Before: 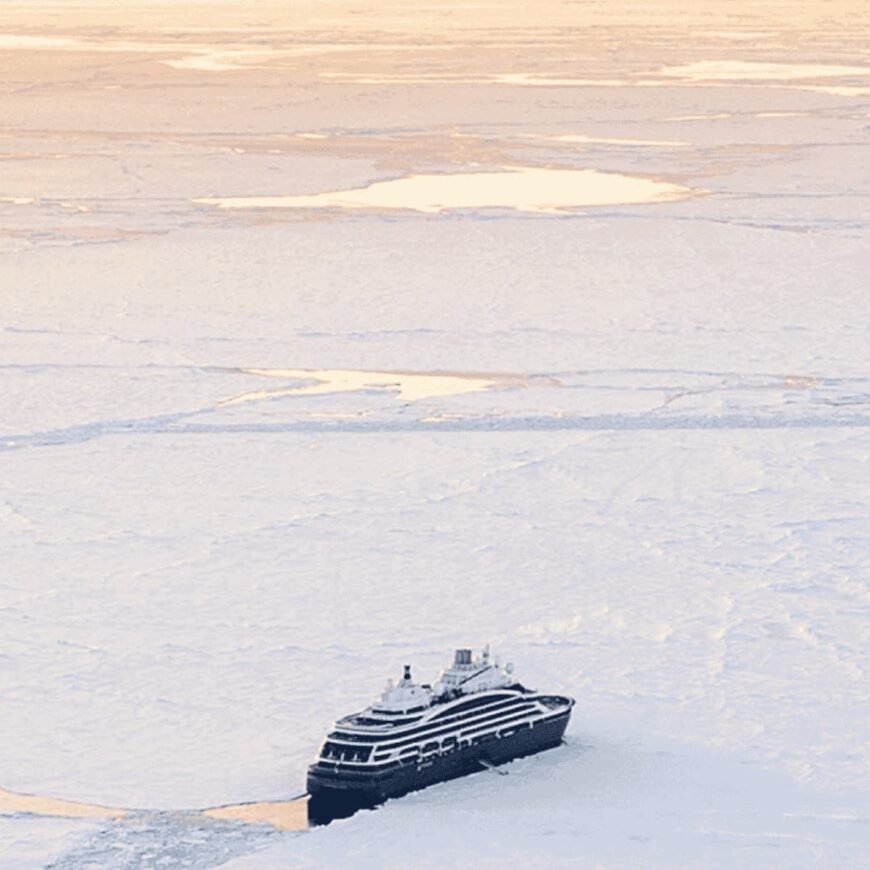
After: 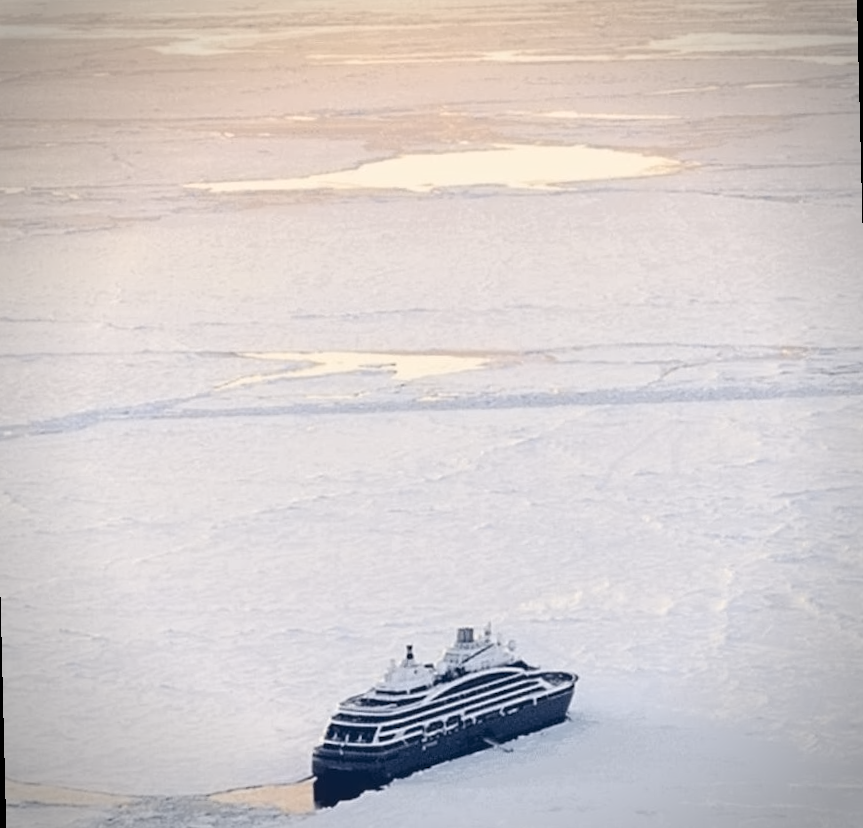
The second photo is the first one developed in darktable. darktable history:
vignetting: on, module defaults
rotate and perspective: rotation -1.42°, crop left 0.016, crop right 0.984, crop top 0.035, crop bottom 0.965
color zones: mix -62.47%
contrast equalizer: y [[0.5 ×6], [0.5 ×6], [0.5 ×6], [0 ×6], [0, 0.039, 0.251, 0.29, 0.293, 0.292]]
color balance rgb: perceptual saturation grading › global saturation 20%, perceptual saturation grading › highlights -25%, perceptual saturation grading › shadows 25%
